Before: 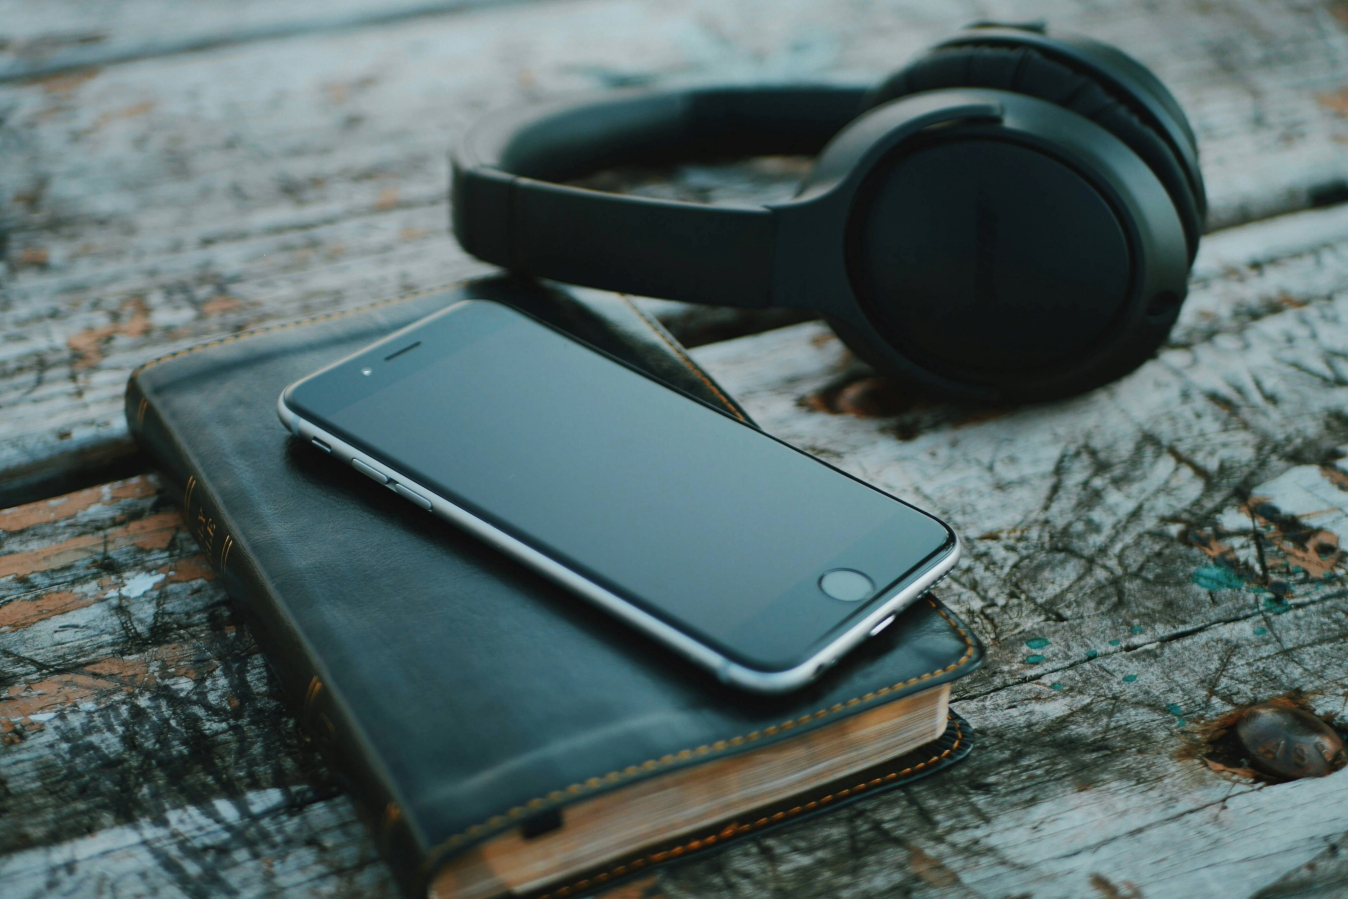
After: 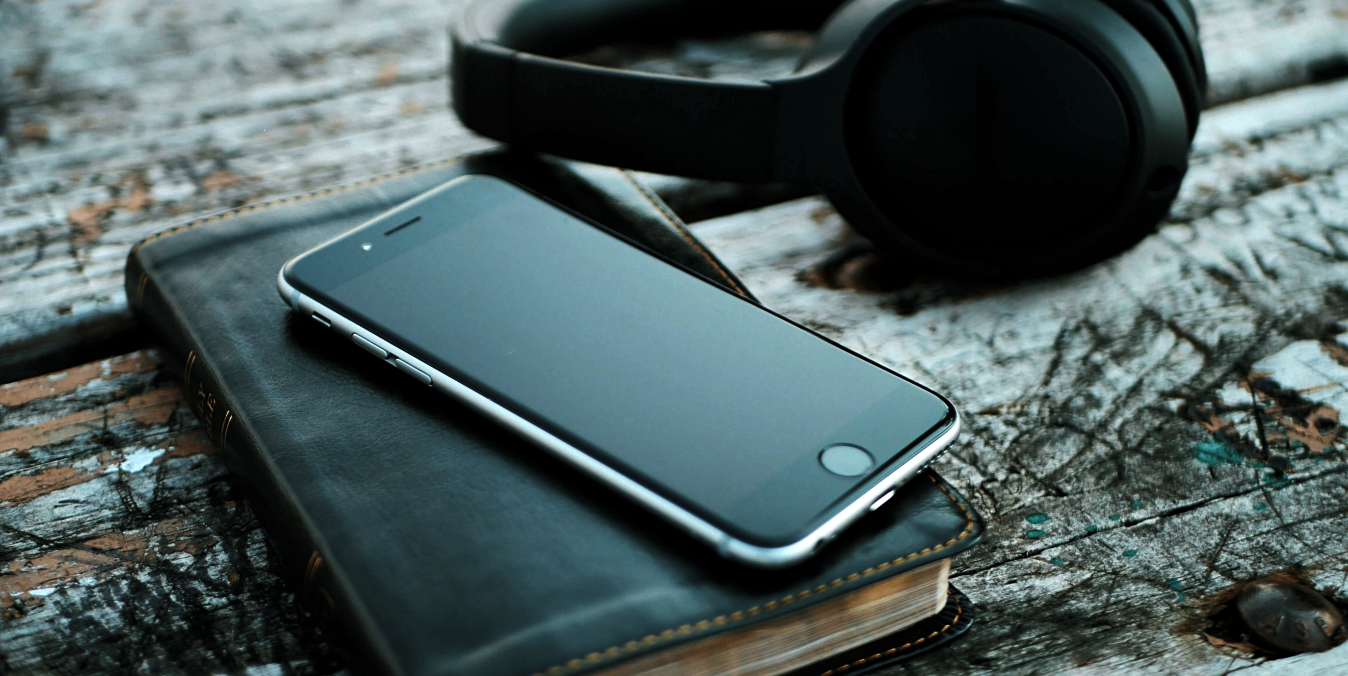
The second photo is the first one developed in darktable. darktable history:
levels: black 0.093%, levels [0.044, 0.475, 0.791]
sharpen: amount 0.214
crop: top 13.974%, bottom 10.772%
